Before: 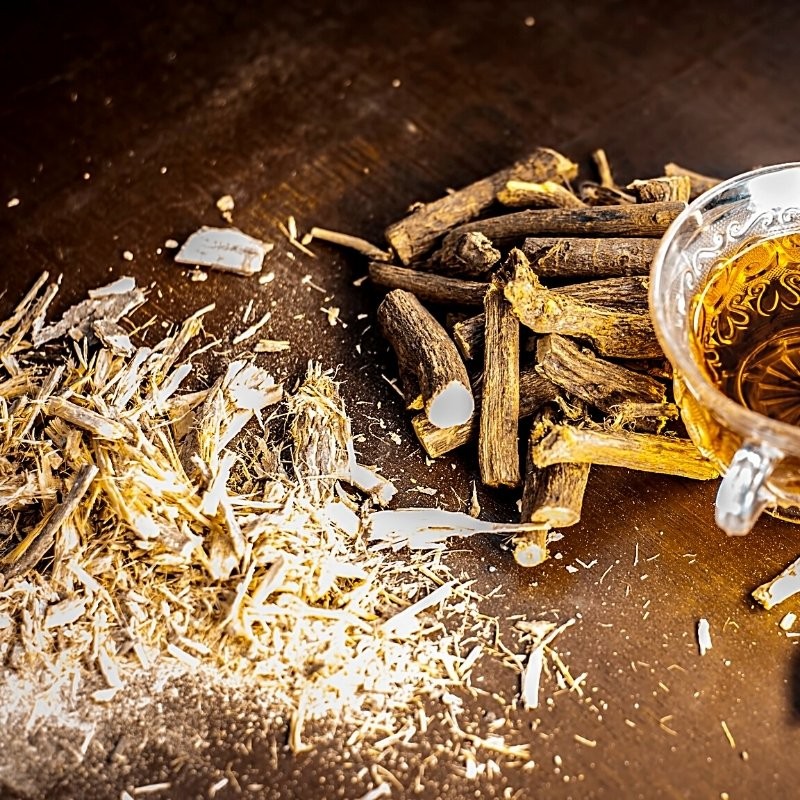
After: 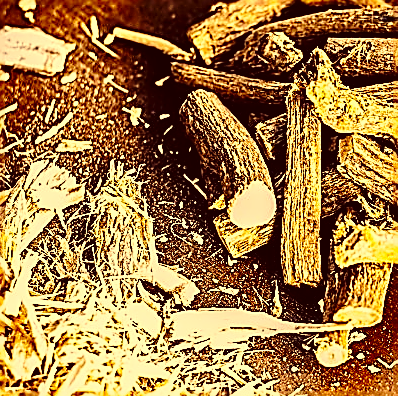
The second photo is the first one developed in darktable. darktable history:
sharpen: amount 1.864
color correction: highlights a* 9.7, highlights b* 38.41, shadows a* 14.28, shadows b* 3.67
crop: left 24.764%, top 25.039%, right 25.365%, bottom 25.395%
base curve: curves: ch0 [(0, 0) (0.028, 0.03) (0.121, 0.232) (0.46, 0.748) (0.859, 0.968) (1, 1)], preserve colors none
local contrast: highlights 102%, shadows 100%, detail 119%, midtone range 0.2
